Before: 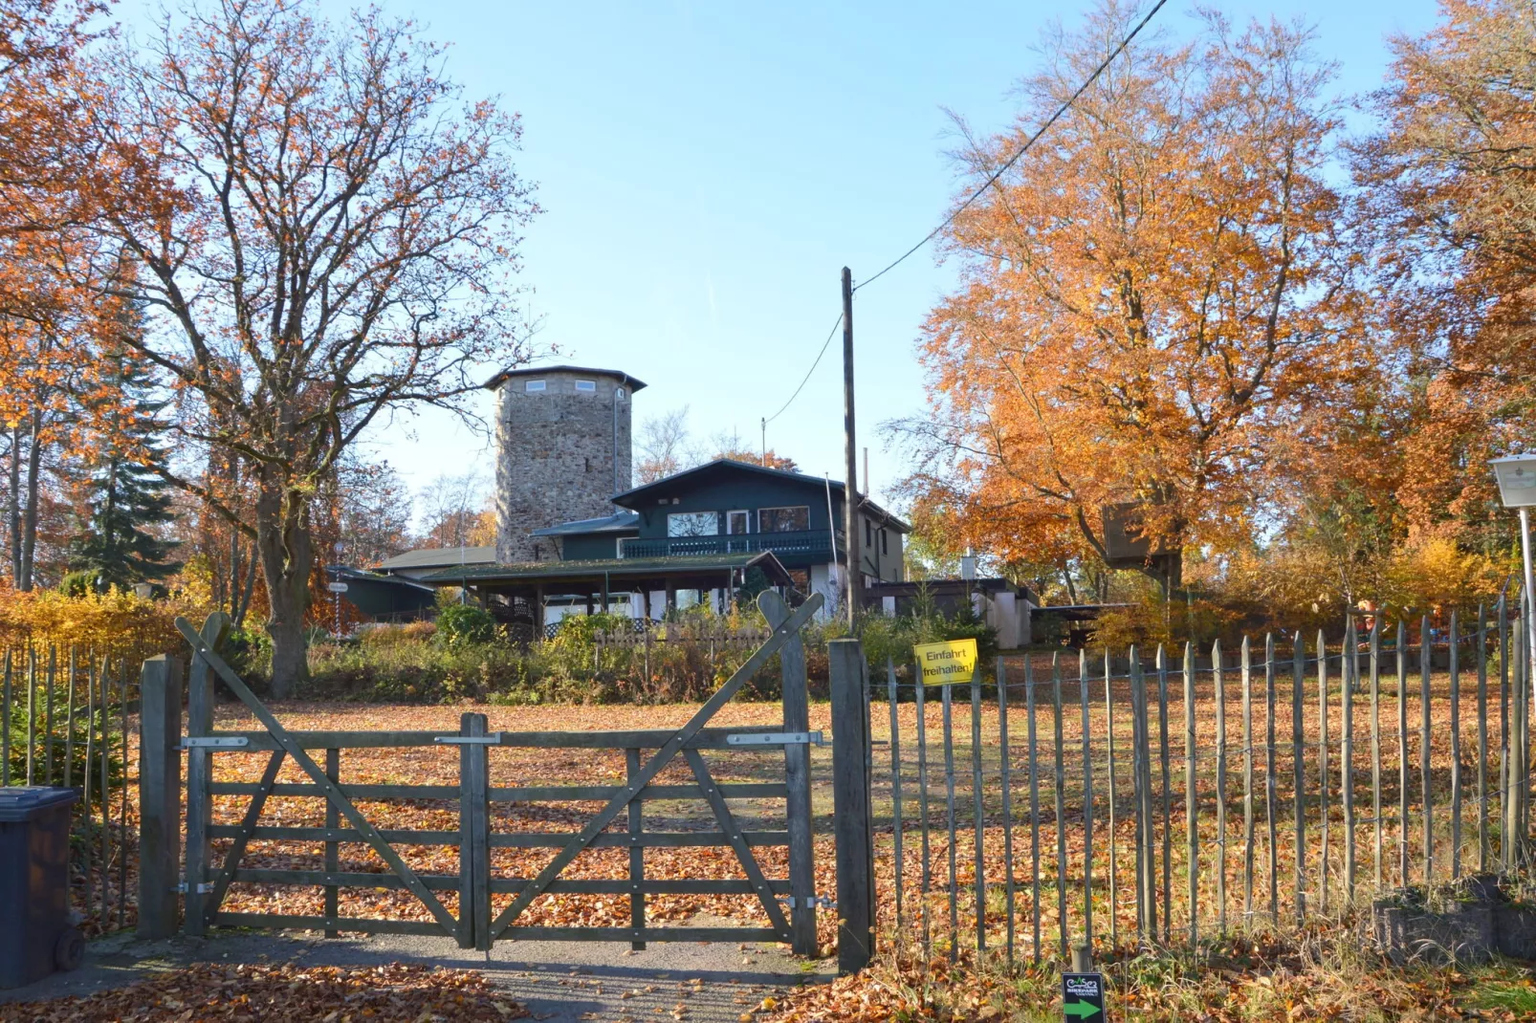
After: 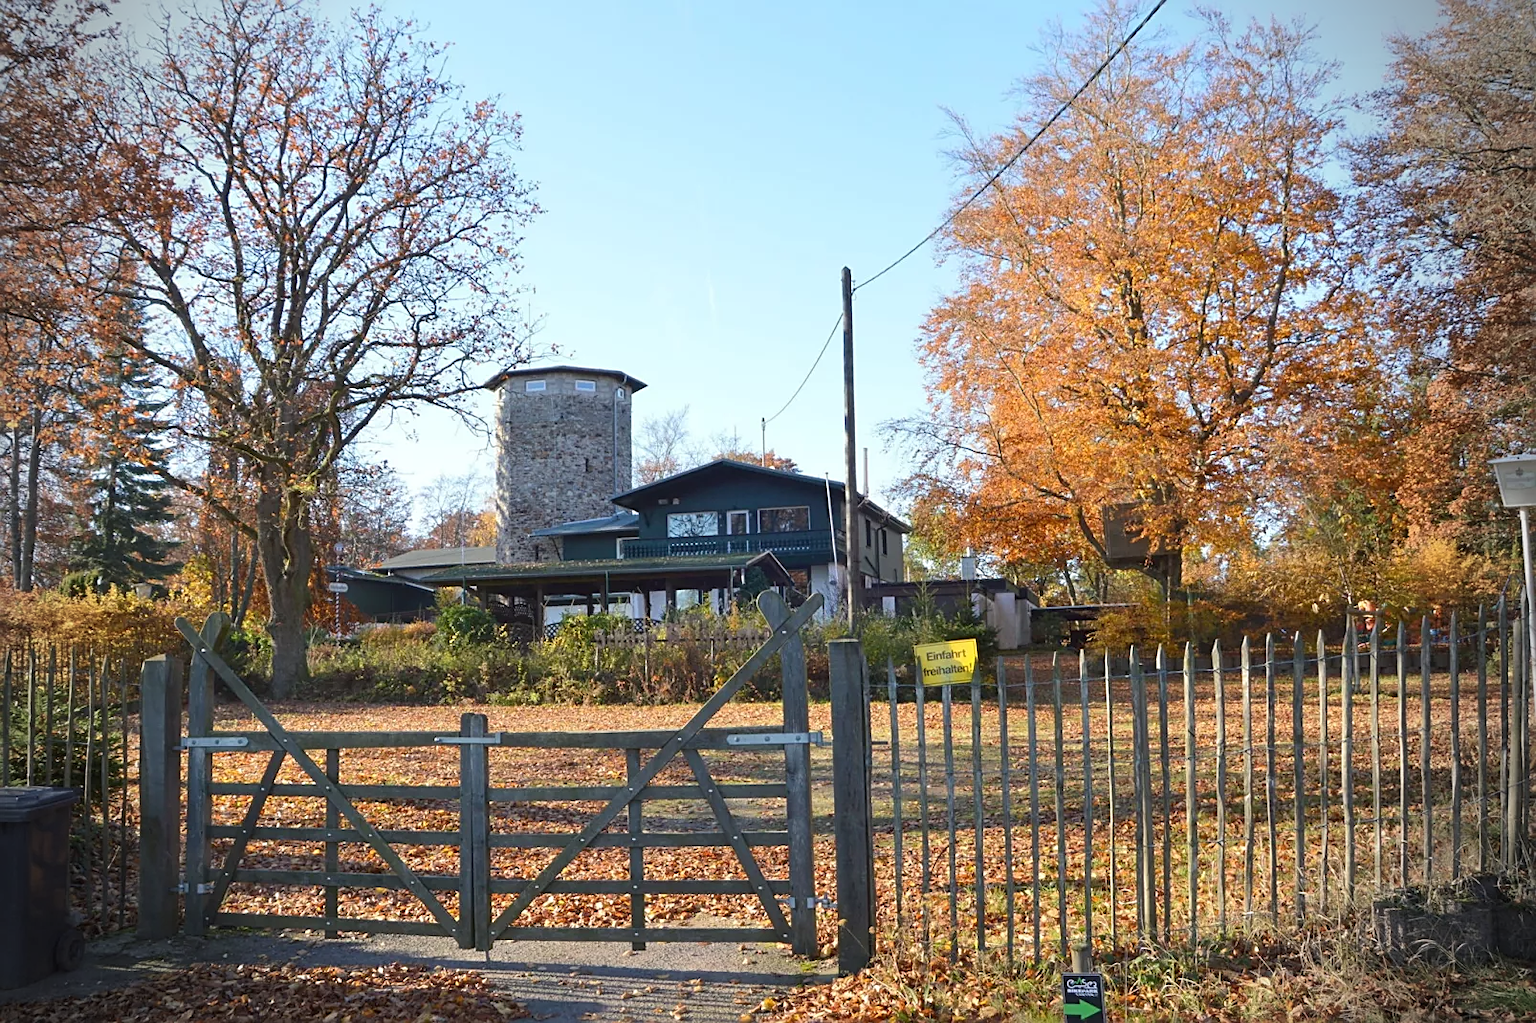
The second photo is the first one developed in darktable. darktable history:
sharpen: on, module defaults
vignetting: fall-off radius 30.91%, unbound false
